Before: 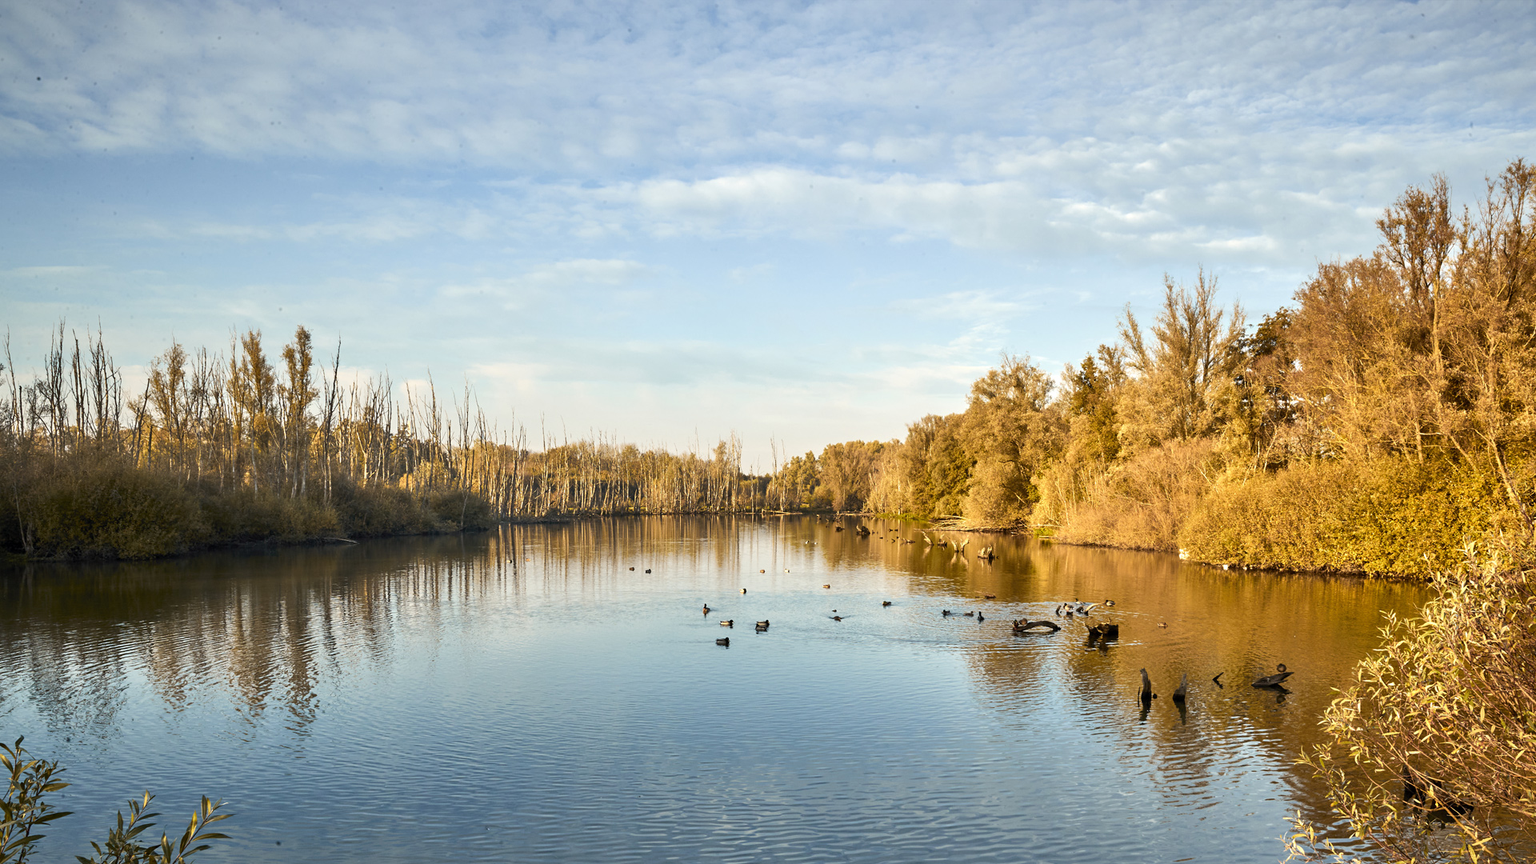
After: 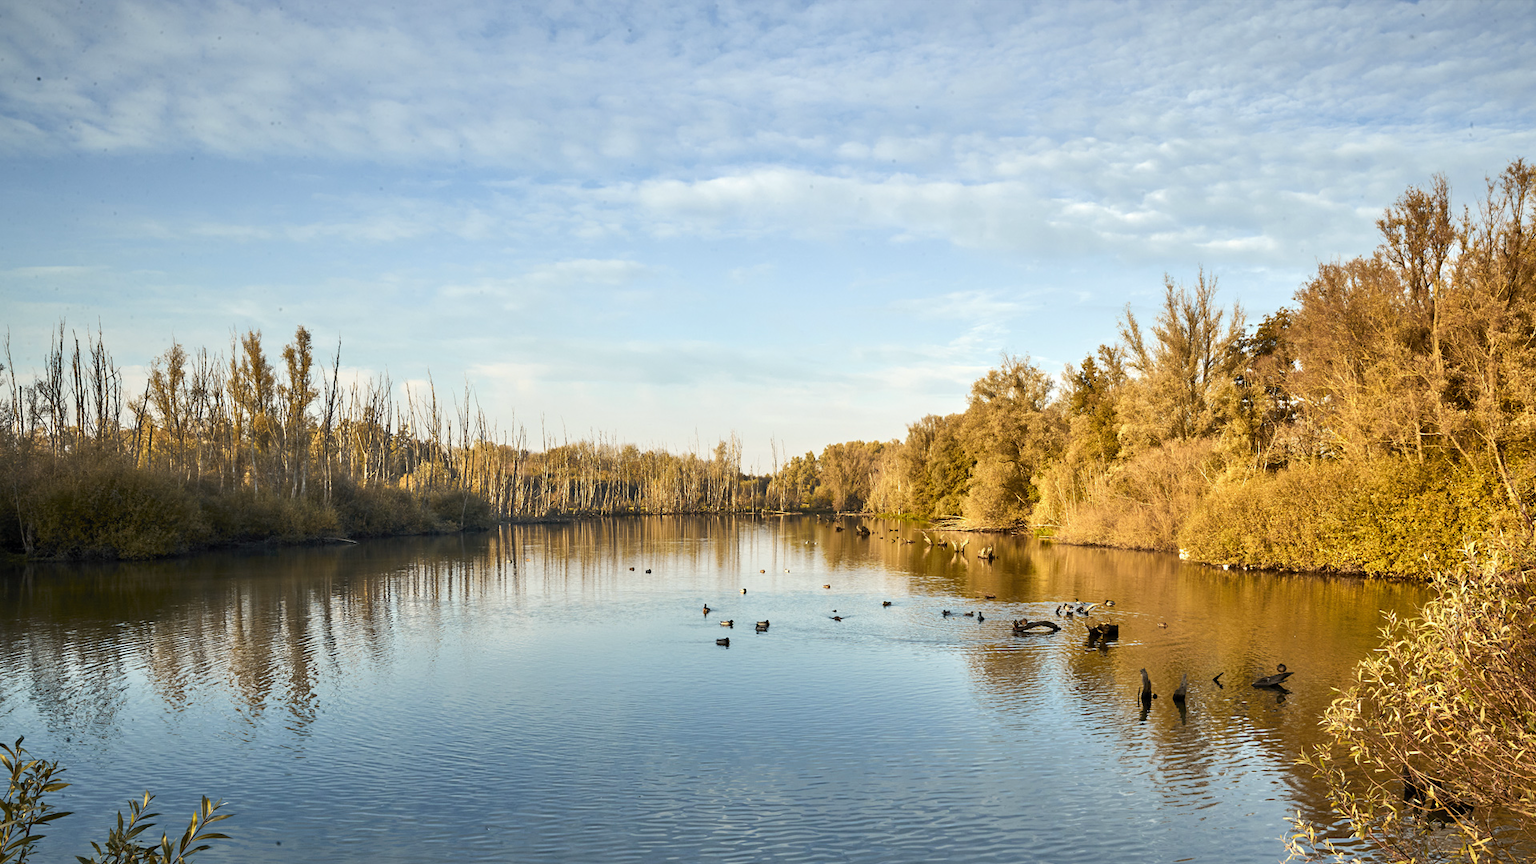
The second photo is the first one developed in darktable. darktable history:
white balance: red 0.986, blue 1.01
base curve: preserve colors none
